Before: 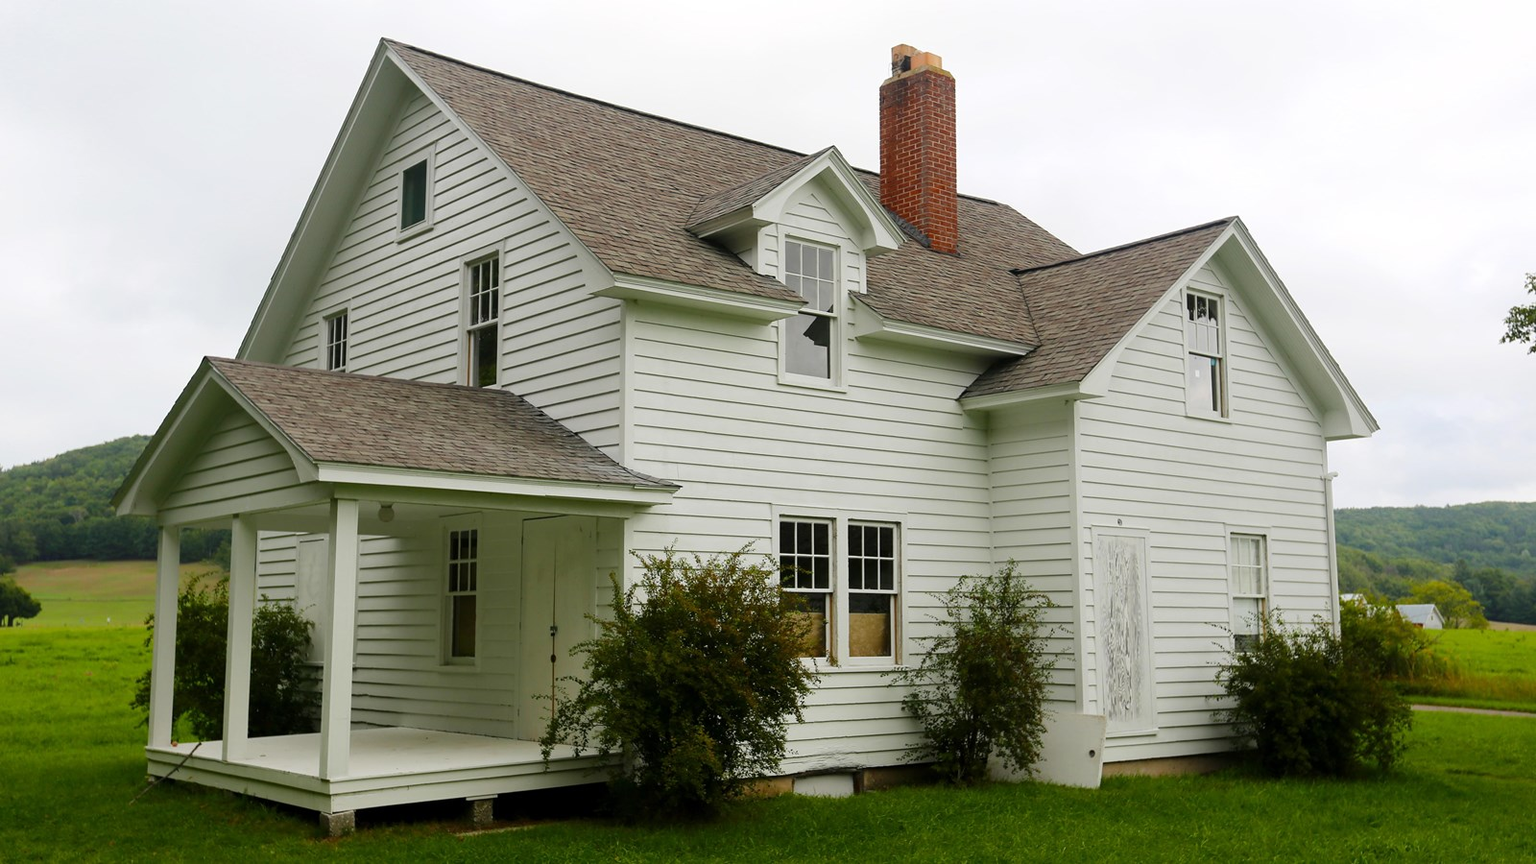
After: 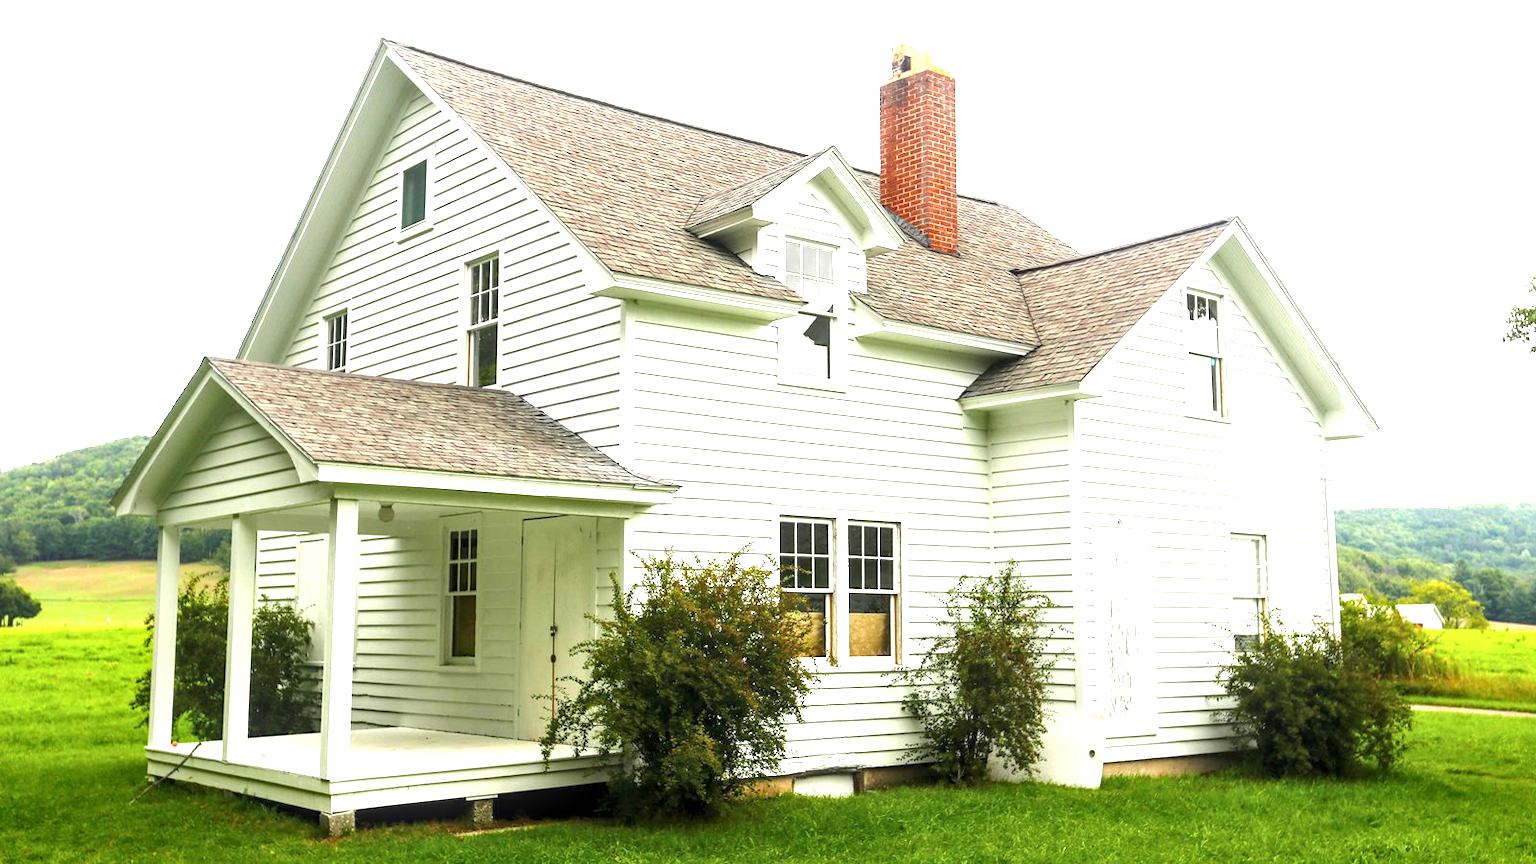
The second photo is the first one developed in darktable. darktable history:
exposure: black level correction 0, exposure 1.744 EV, compensate highlight preservation false
local contrast: detail 130%
